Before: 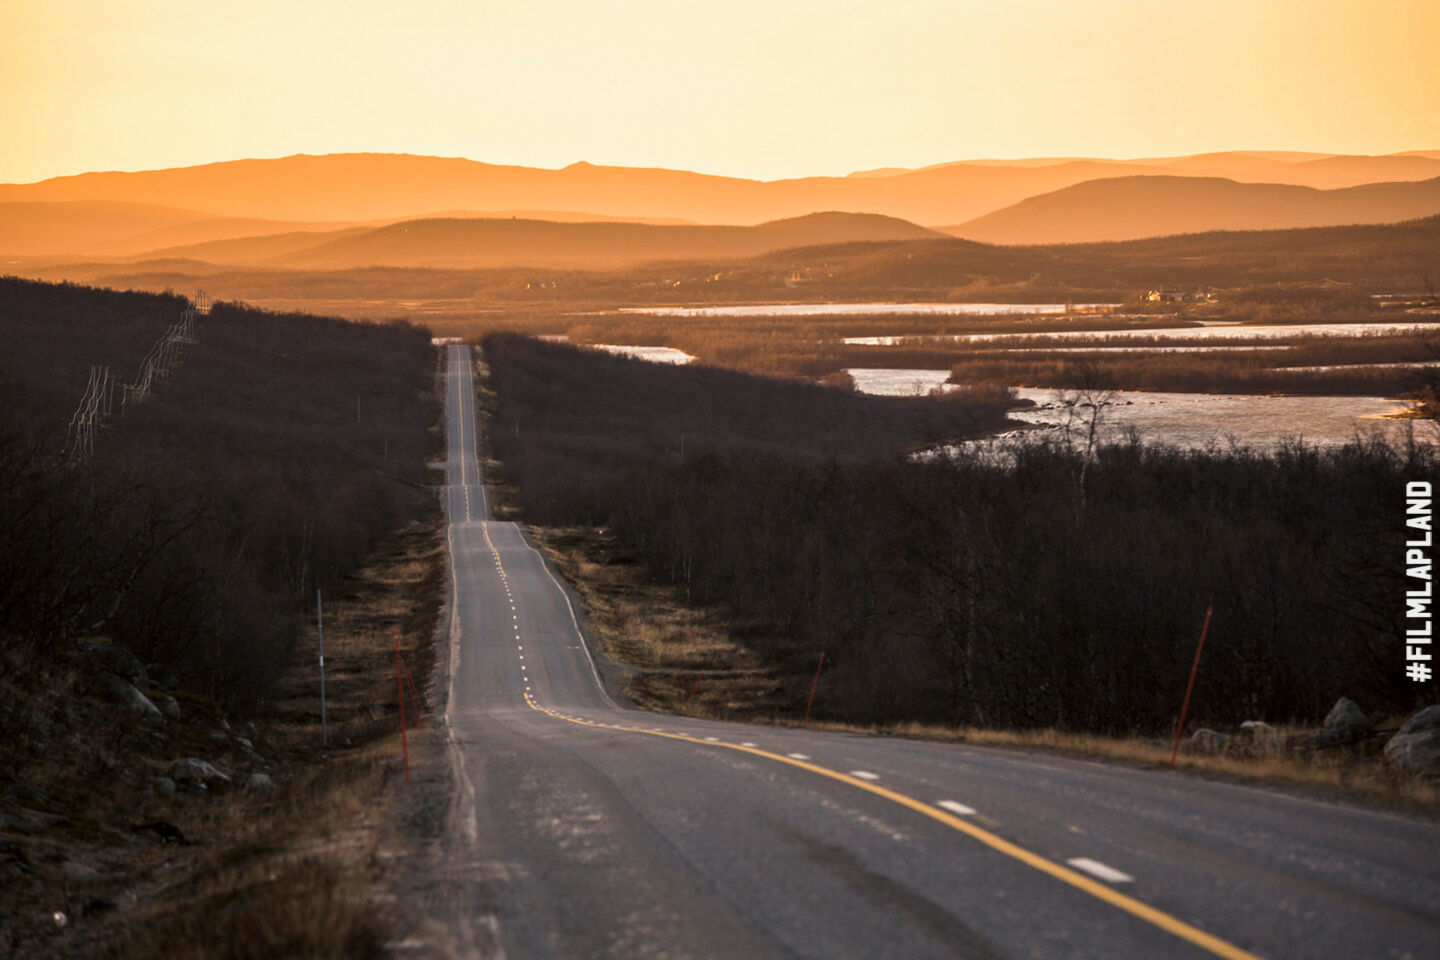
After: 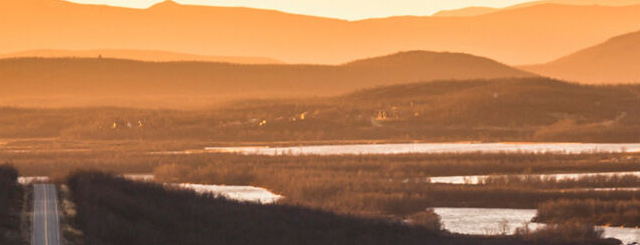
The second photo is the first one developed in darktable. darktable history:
crop: left 28.781%, top 16.803%, right 26.755%, bottom 57.578%
